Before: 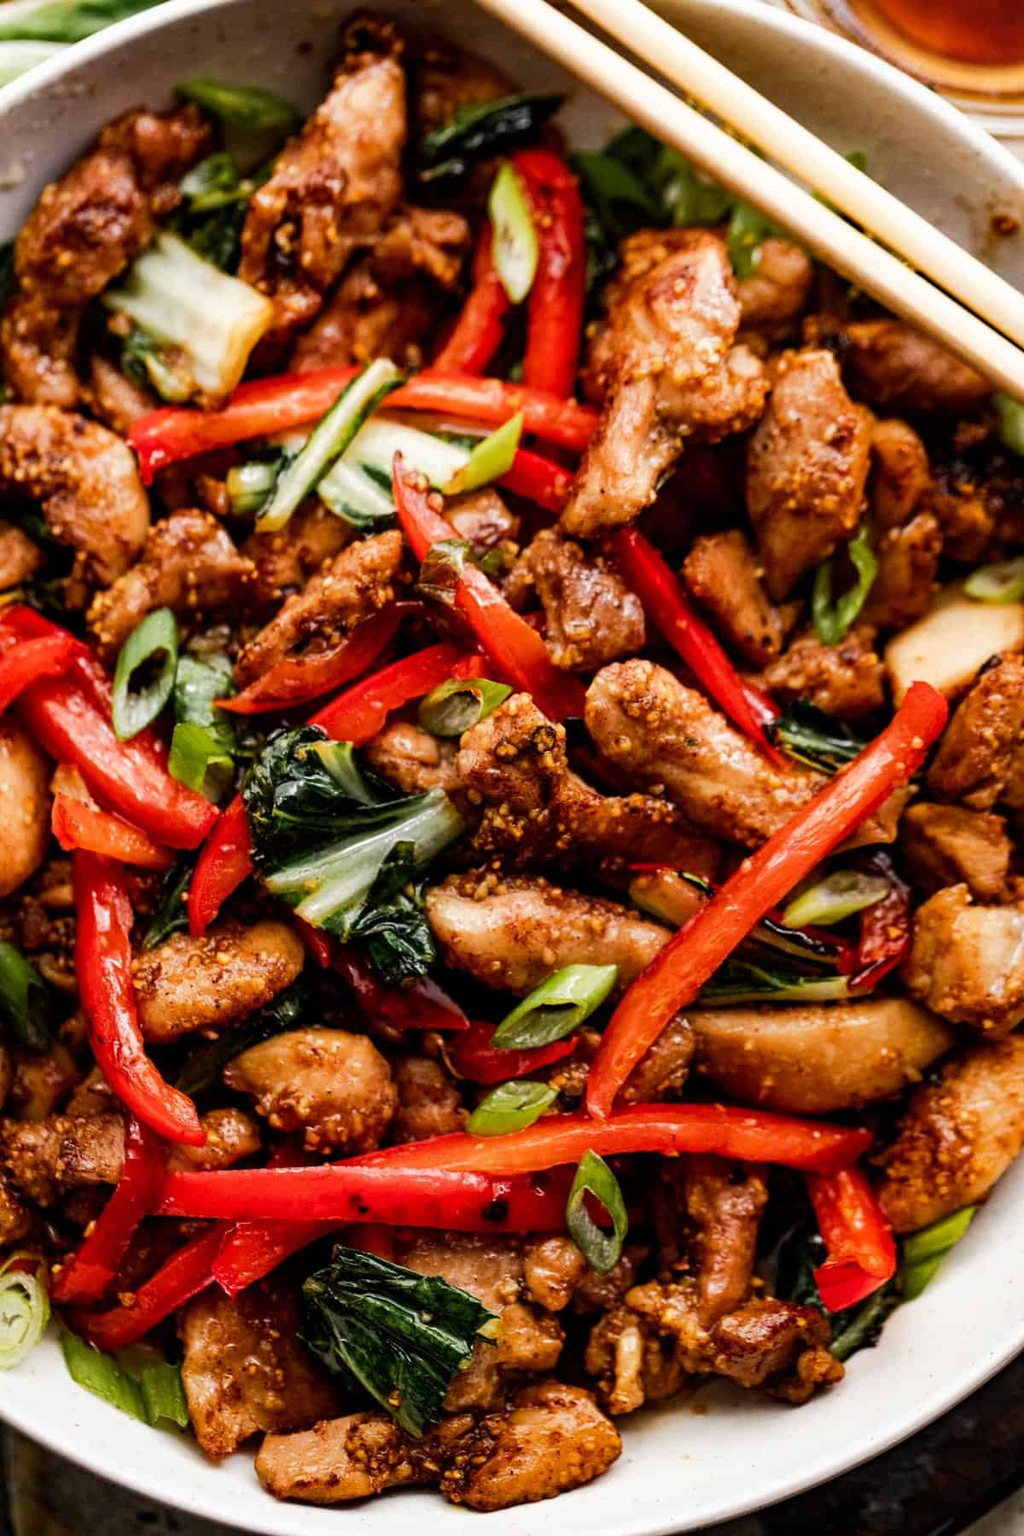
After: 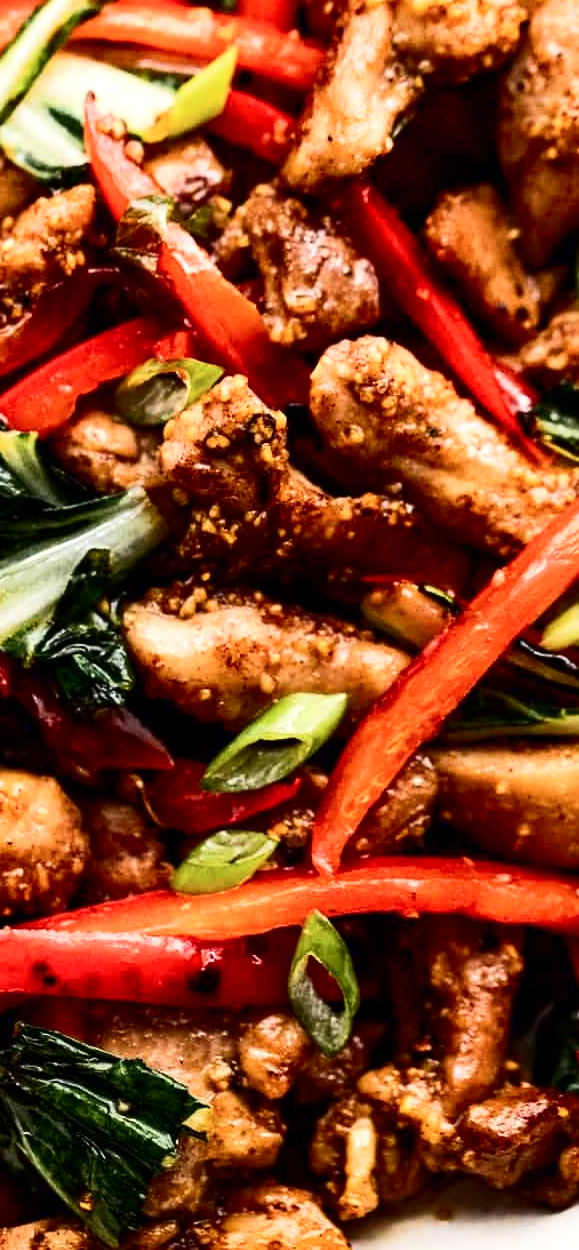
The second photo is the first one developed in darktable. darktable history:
crop: left 31.41%, top 24.299%, right 20.309%, bottom 6.229%
tone equalizer: -8 EV 0.078 EV, smoothing diameter 2.03%, edges refinement/feathering 24.88, mask exposure compensation -1.57 EV, filter diffusion 5
contrast brightness saturation: contrast 0.287
exposure: exposure 0.229 EV, compensate exposure bias true, compensate highlight preservation false
